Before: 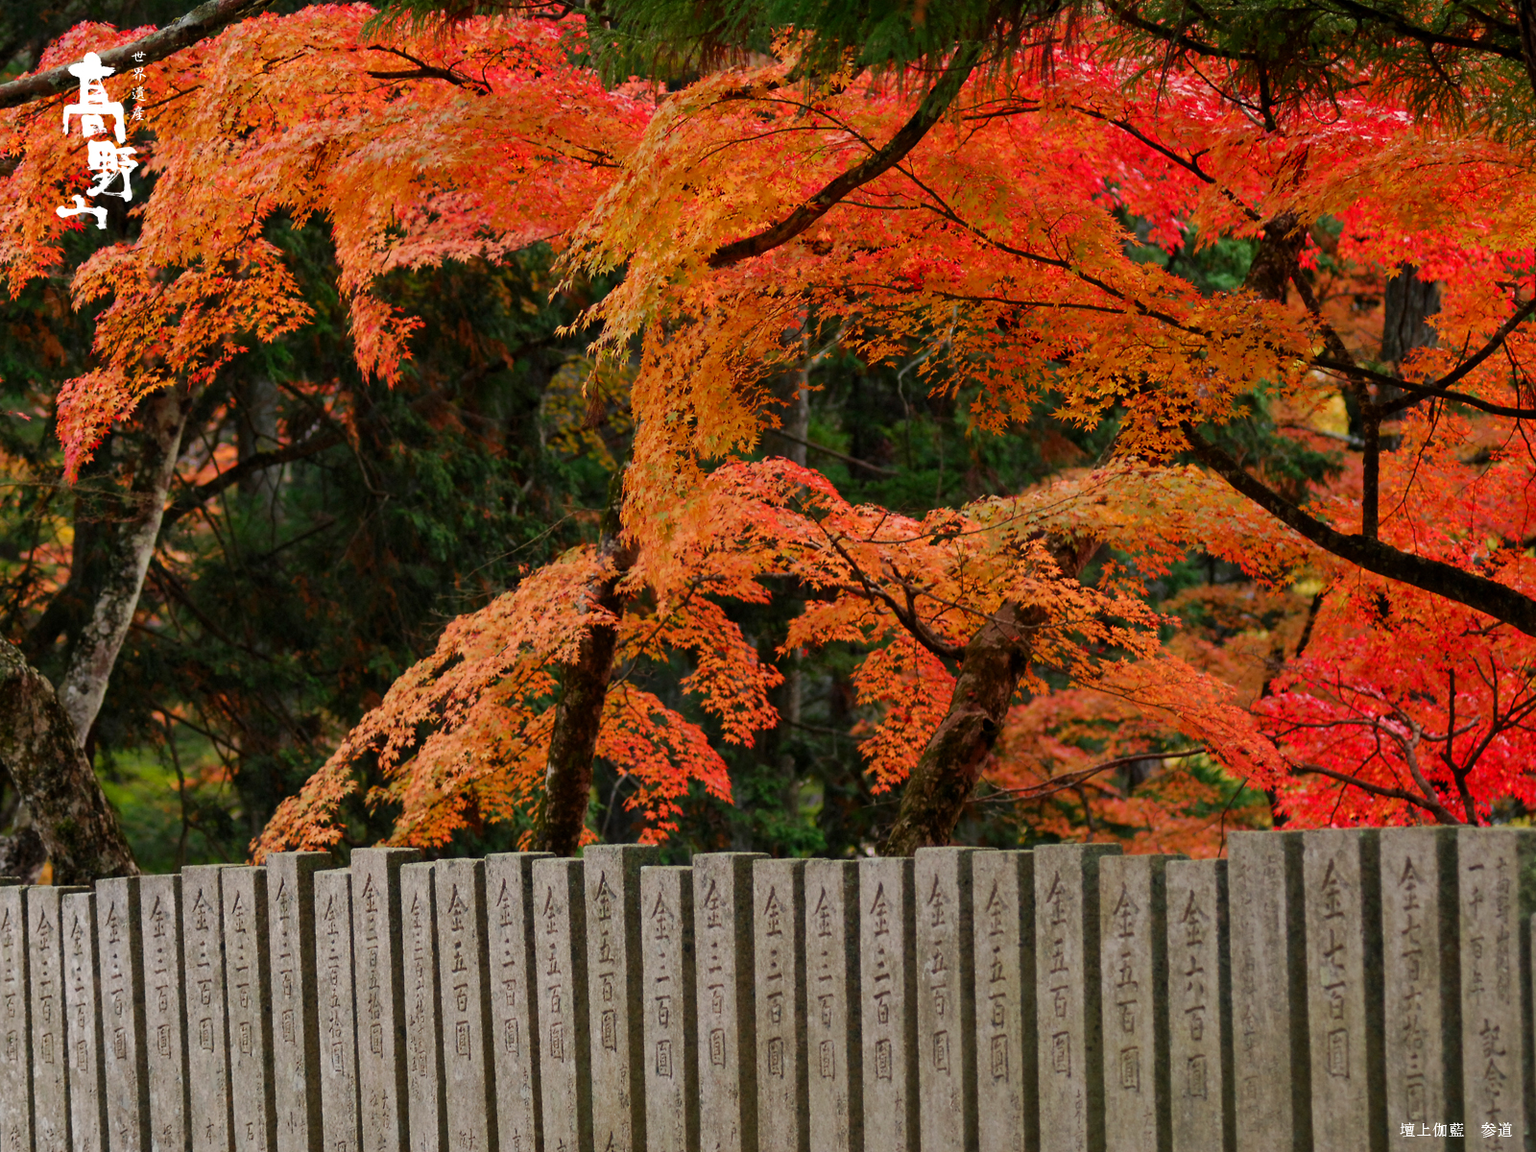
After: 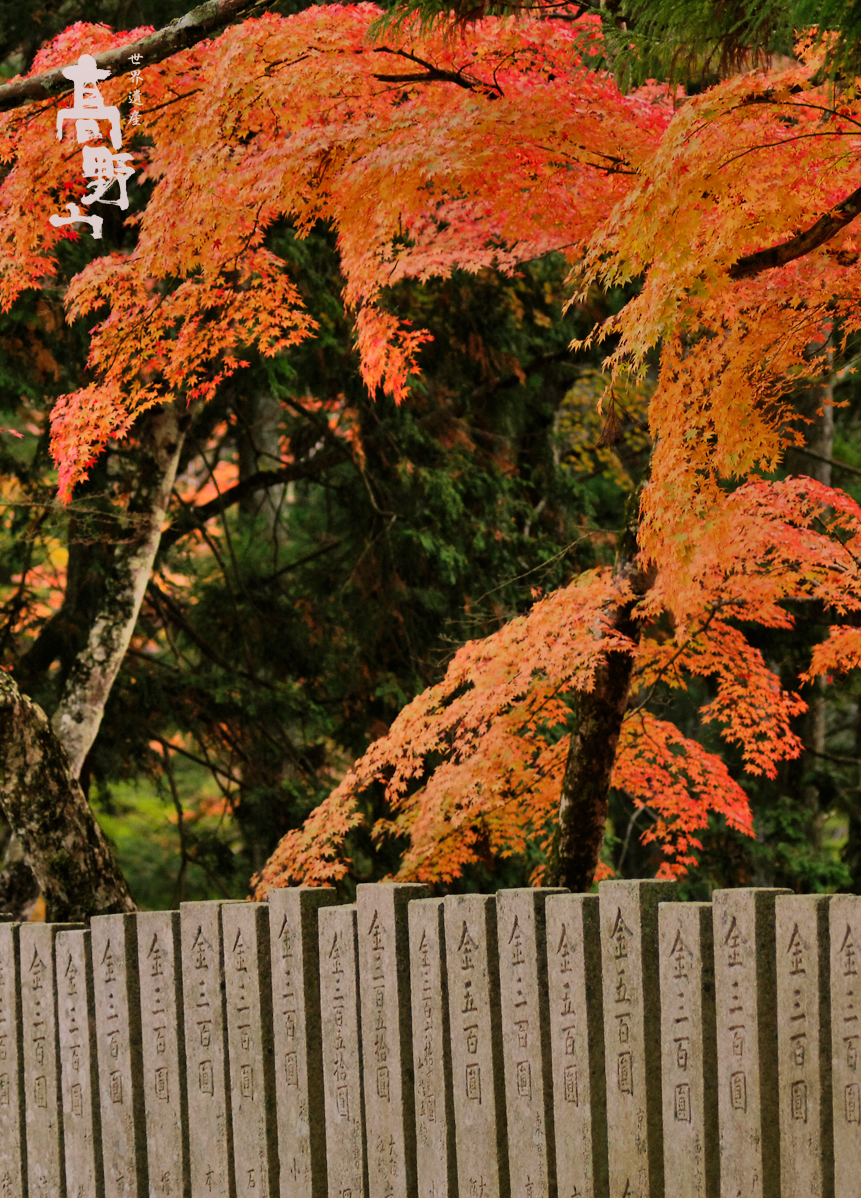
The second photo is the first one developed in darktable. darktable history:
filmic rgb: black relative exposure -7.65 EV, white relative exposure 4.56 EV, hardness 3.61
velvia: on, module defaults
color correction: highlights a* 7.34, highlights b* 4.37
crop: left 0.587%, right 45.588%, bottom 0.086%
color balance: mode lift, gamma, gain (sRGB), lift [1.04, 1, 1, 0.97], gamma [1.01, 1, 1, 0.97], gain [0.96, 1, 1, 0.97]
white balance: red 0.967, blue 1.049
shadows and highlights: low approximation 0.01, soften with gaussian
